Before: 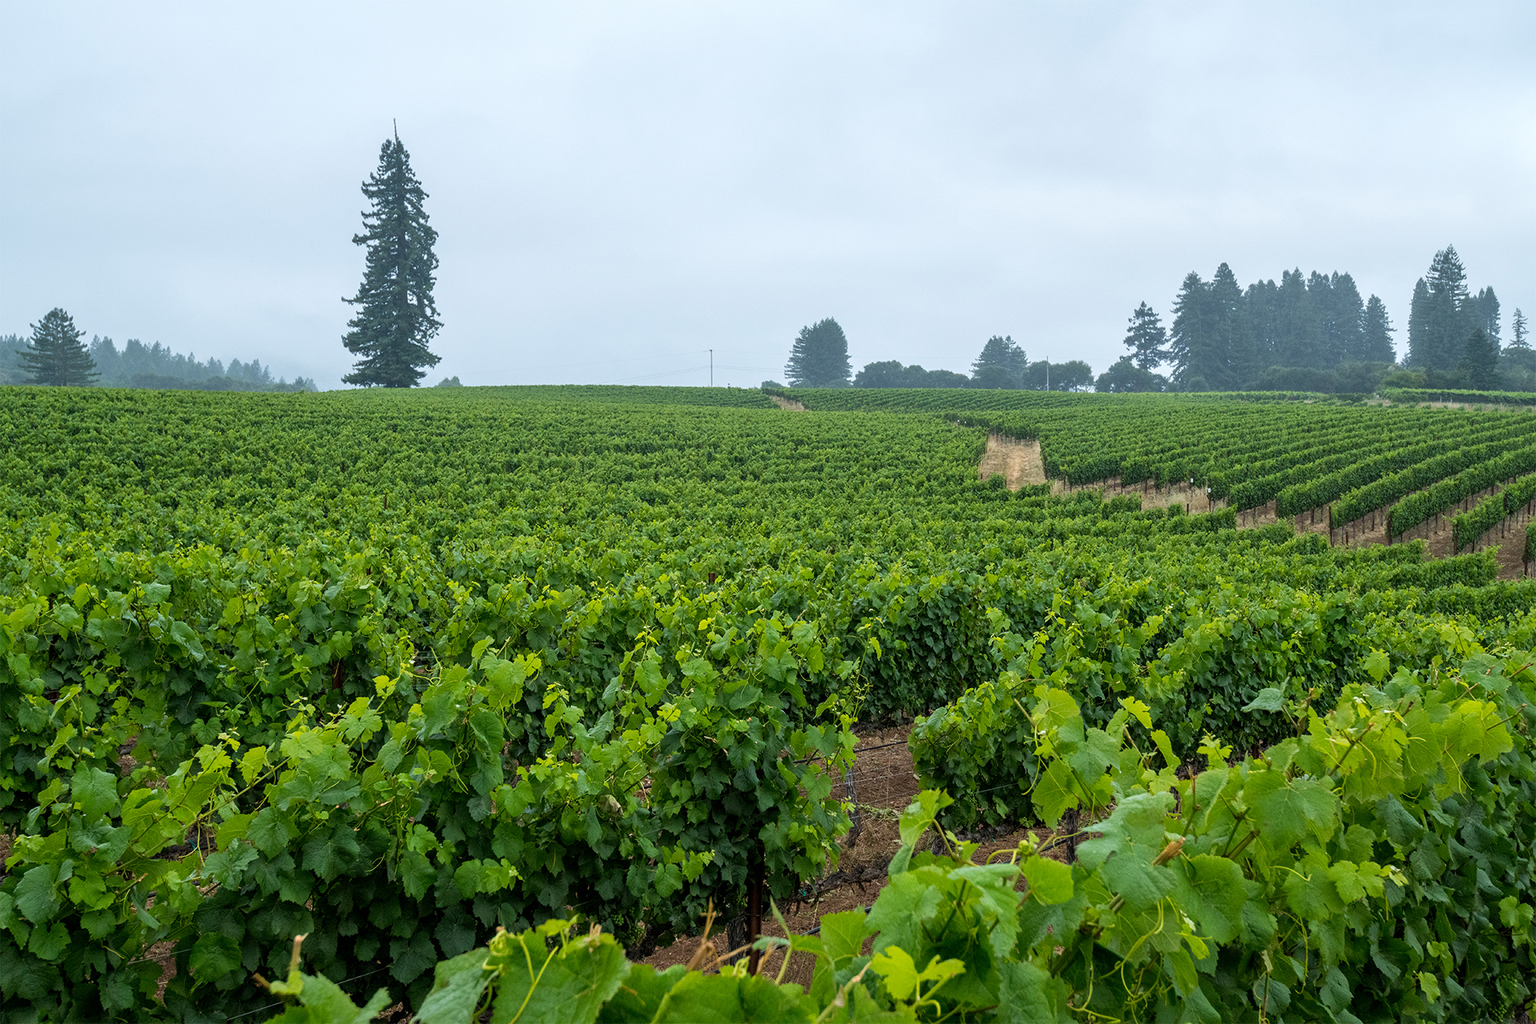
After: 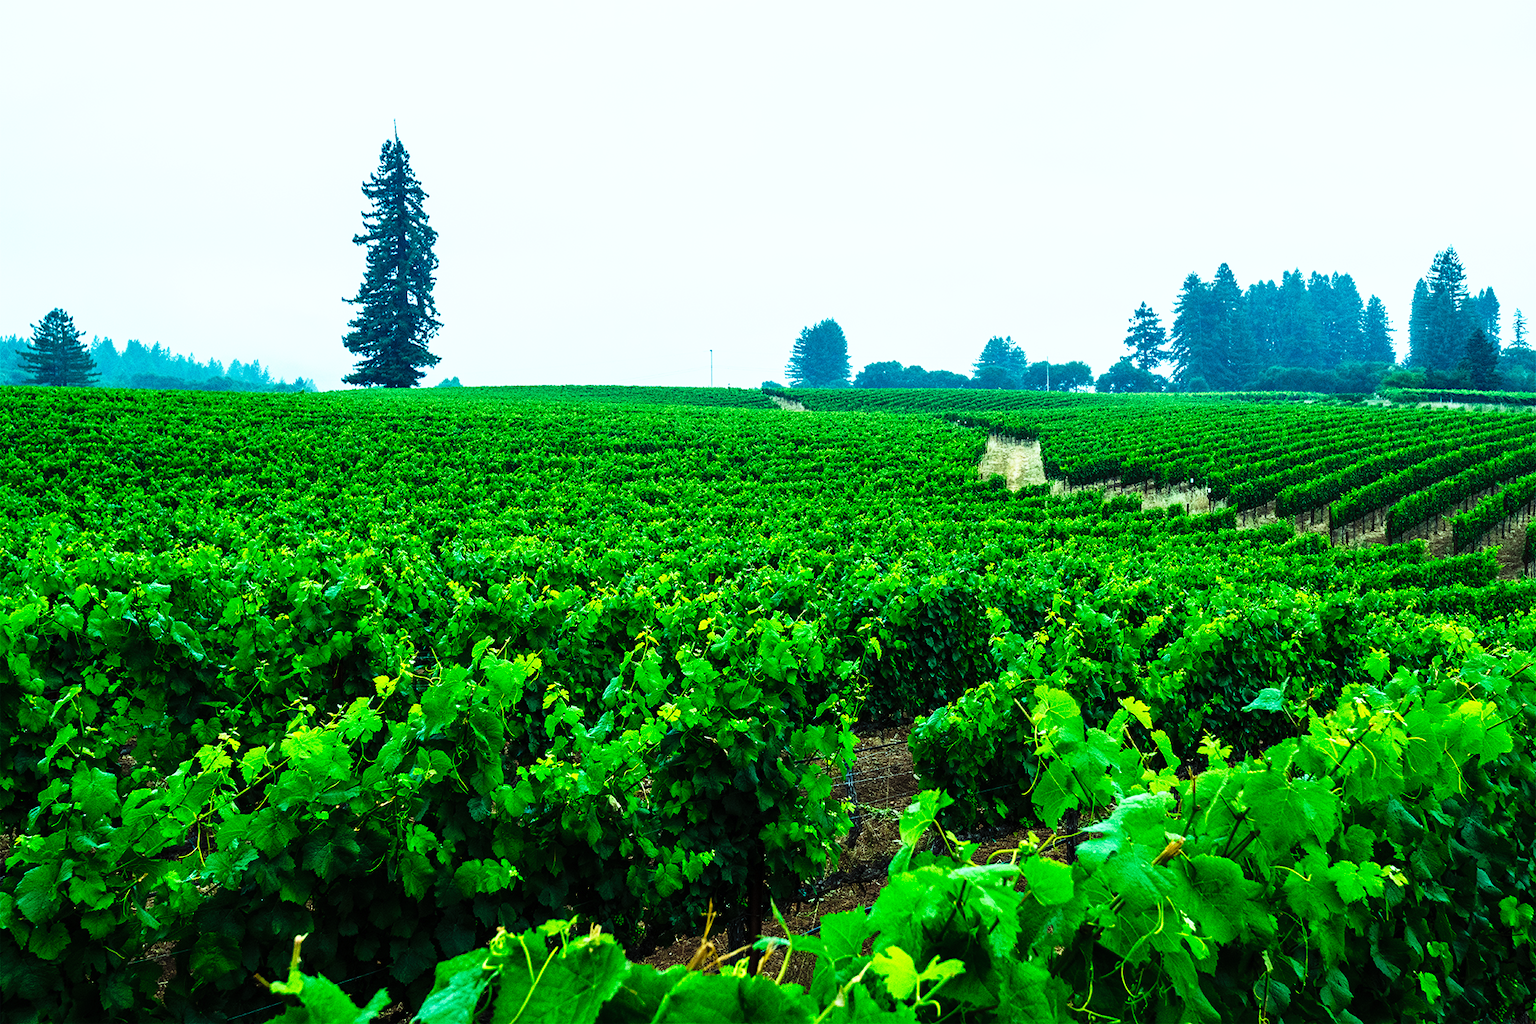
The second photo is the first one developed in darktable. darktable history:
tone curve: curves: ch0 [(0, 0) (0.003, 0.005) (0.011, 0.008) (0.025, 0.013) (0.044, 0.017) (0.069, 0.022) (0.1, 0.029) (0.136, 0.038) (0.177, 0.053) (0.224, 0.081) (0.277, 0.128) (0.335, 0.214) (0.399, 0.343) (0.468, 0.478) (0.543, 0.641) (0.623, 0.798) (0.709, 0.911) (0.801, 0.971) (0.898, 0.99) (1, 1)], preserve colors none
color balance rgb: shadows lift › chroma 7.23%, shadows lift › hue 246.48°, highlights gain › chroma 5.38%, highlights gain › hue 196.93°, white fulcrum 1 EV
